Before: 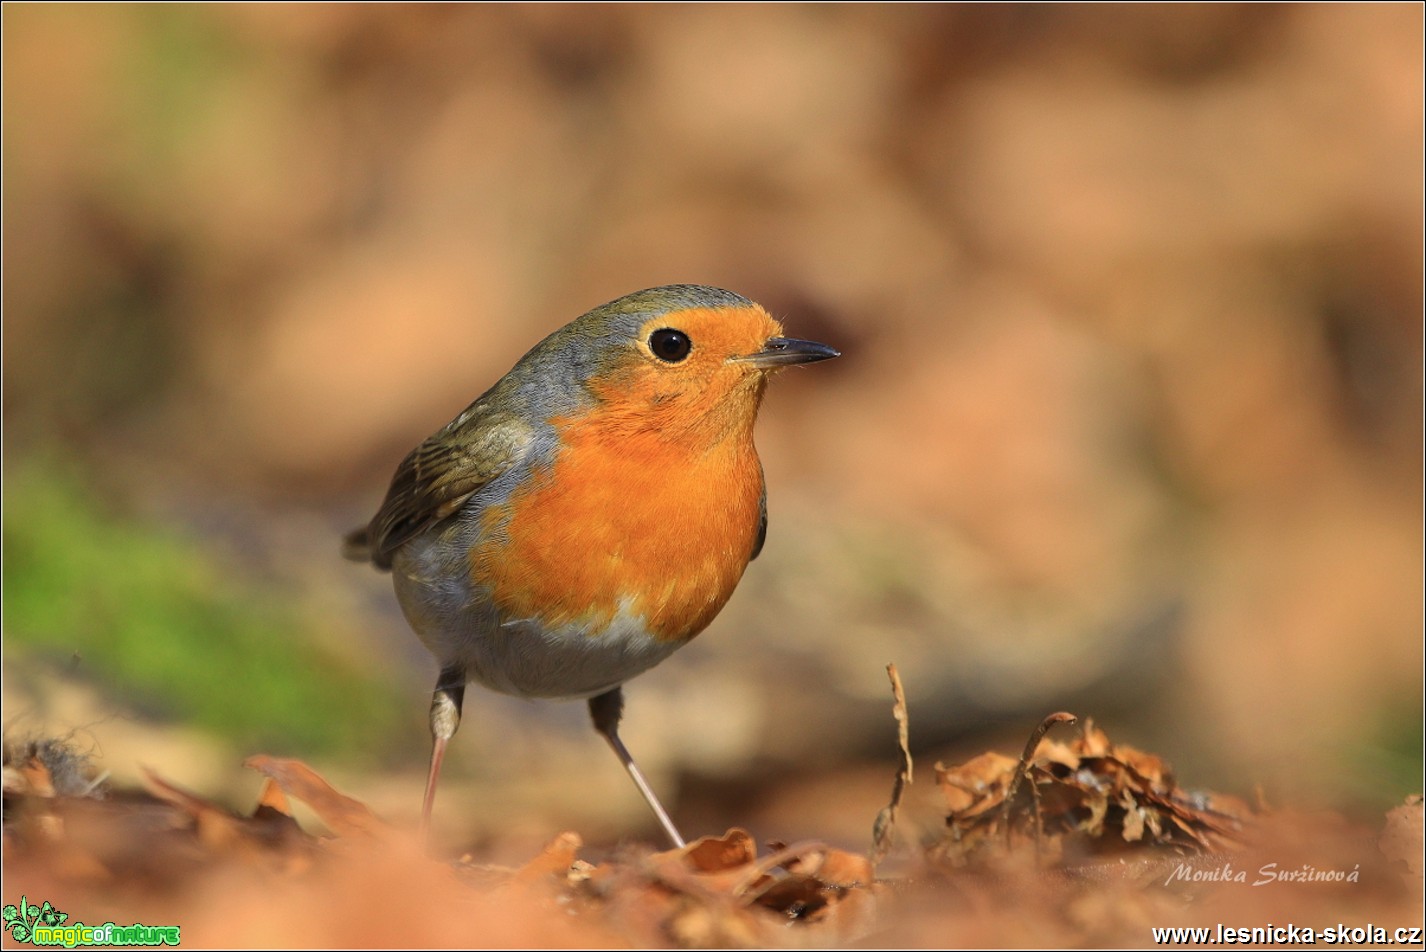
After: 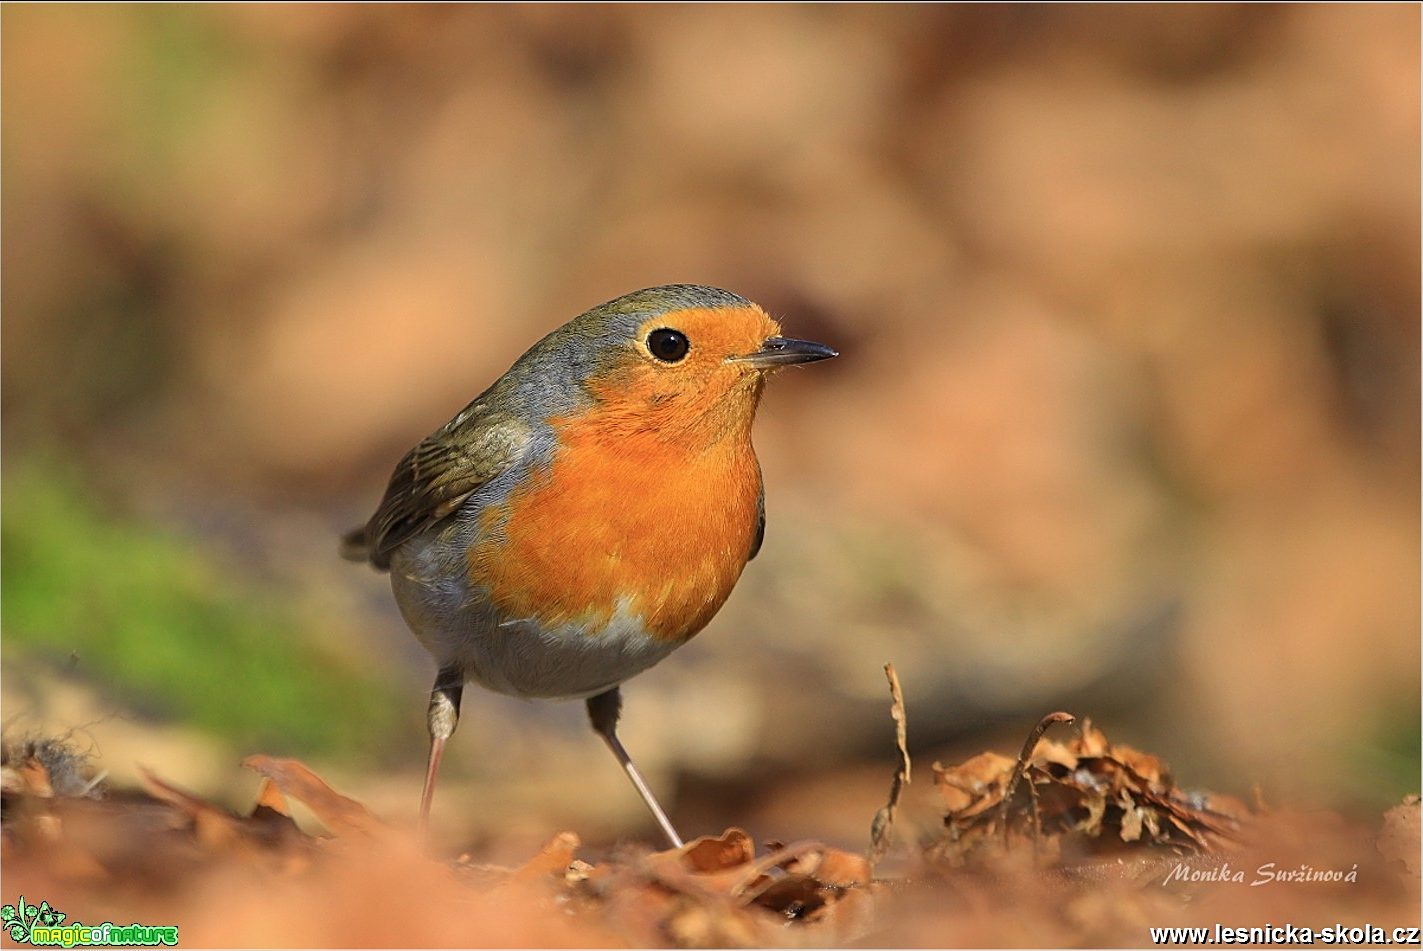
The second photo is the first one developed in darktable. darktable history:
sharpen: on, module defaults
crop and rotate: left 0.175%, bottom 0.011%
